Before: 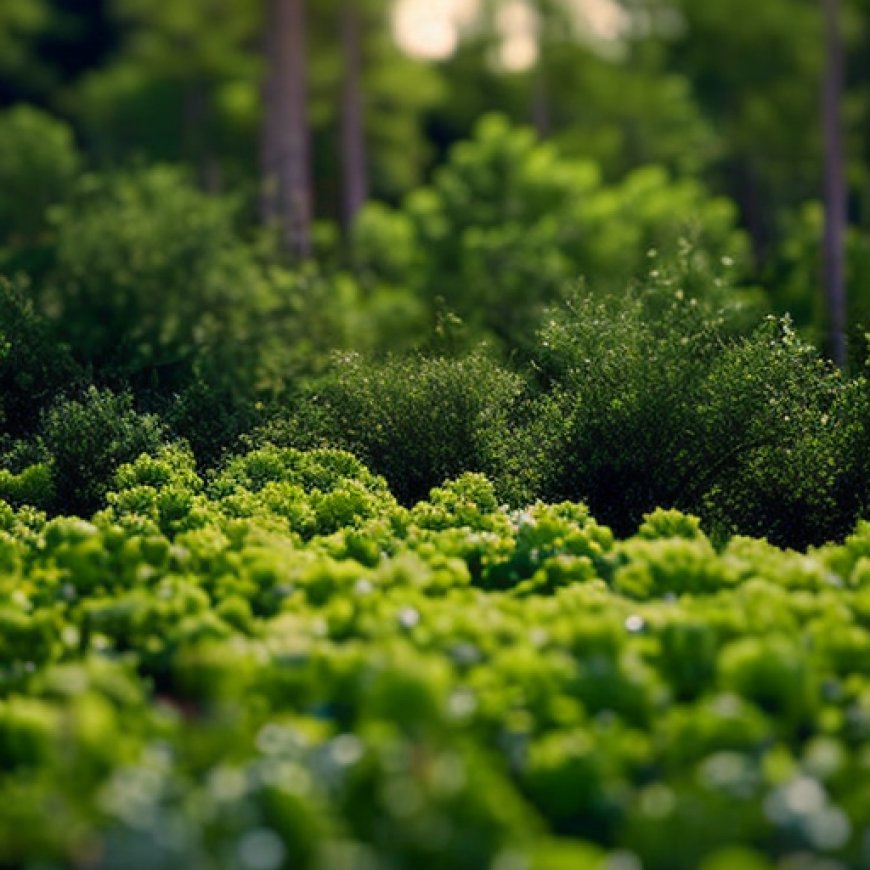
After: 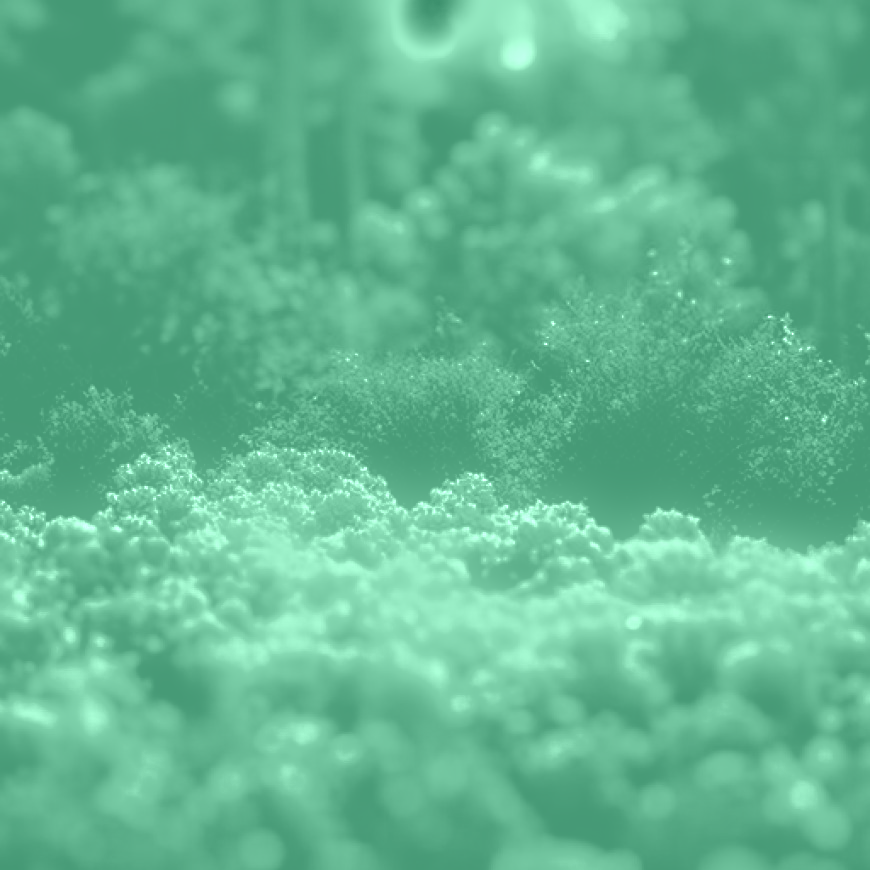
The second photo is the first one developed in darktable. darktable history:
tone curve: curves: ch0 [(0, 0) (0.003, 0.439) (0.011, 0.439) (0.025, 0.439) (0.044, 0.439) (0.069, 0.439) (0.1, 0.439) (0.136, 0.44) (0.177, 0.444) (0.224, 0.45) (0.277, 0.462) (0.335, 0.487) (0.399, 0.528) (0.468, 0.577) (0.543, 0.621) (0.623, 0.669) (0.709, 0.715) (0.801, 0.764) (0.898, 0.804) (1, 1)], preserve colors none
colorize: hue 147.6°, saturation 65%, lightness 21.64%
exposure: black level correction 0, exposure 1.45 EV, compensate exposure bias true, compensate highlight preservation false
bloom: size 5%, threshold 95%, strength 15%
